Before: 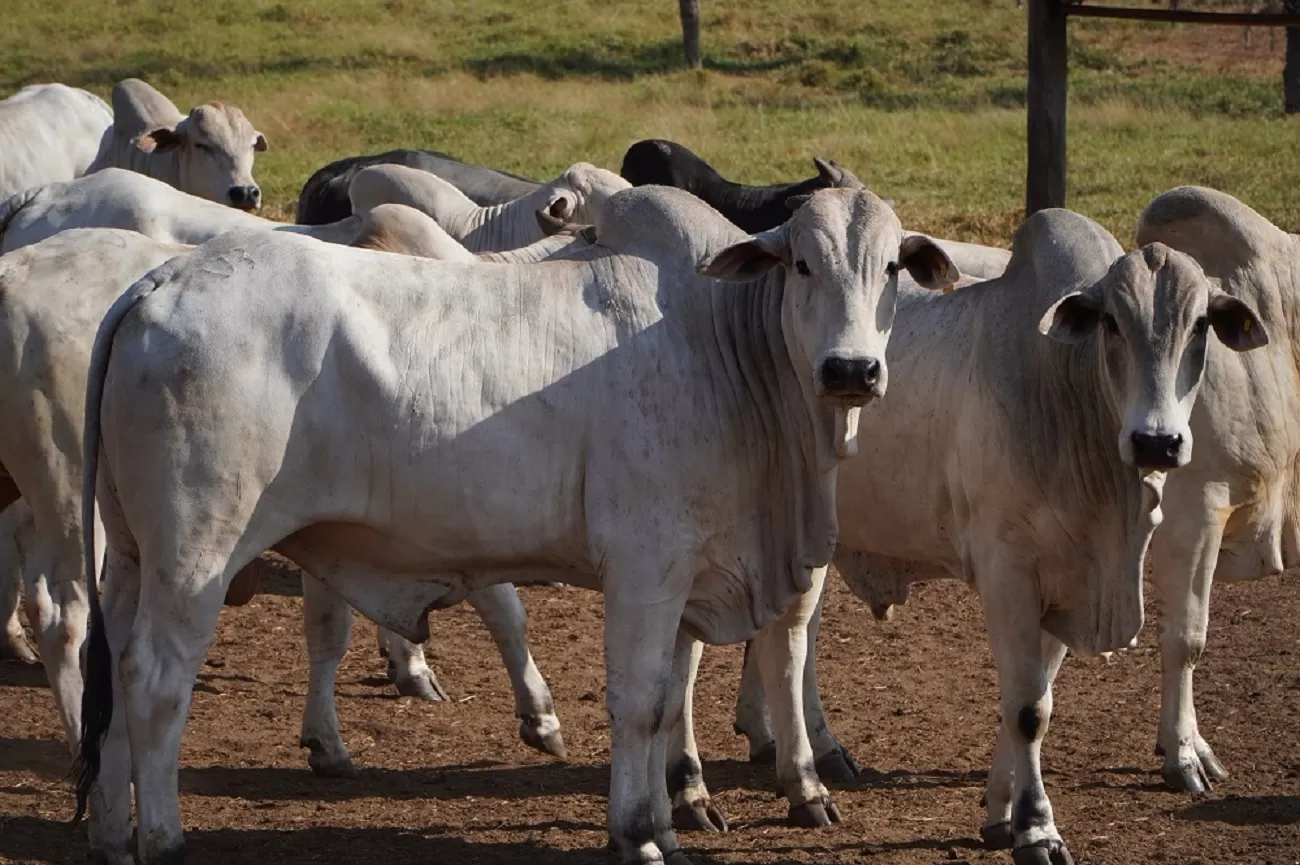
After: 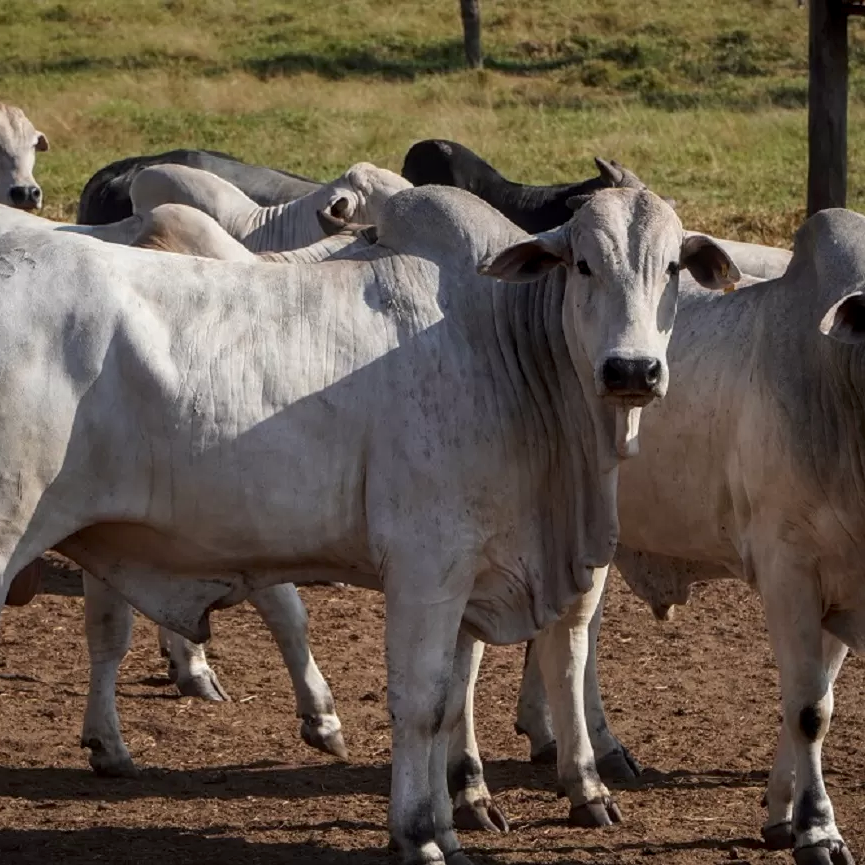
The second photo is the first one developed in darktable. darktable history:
local contrast: on, module defaults
crop: left 16.899%, right 16.556%
